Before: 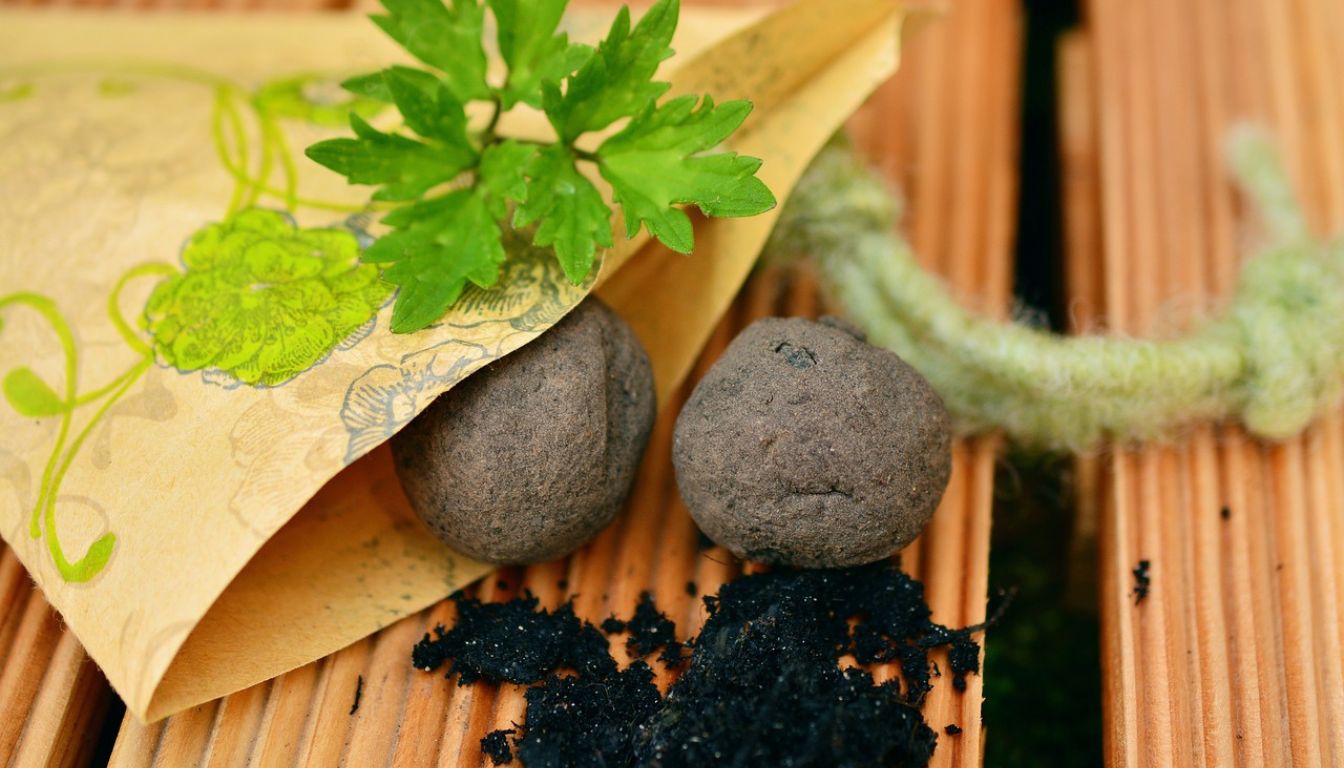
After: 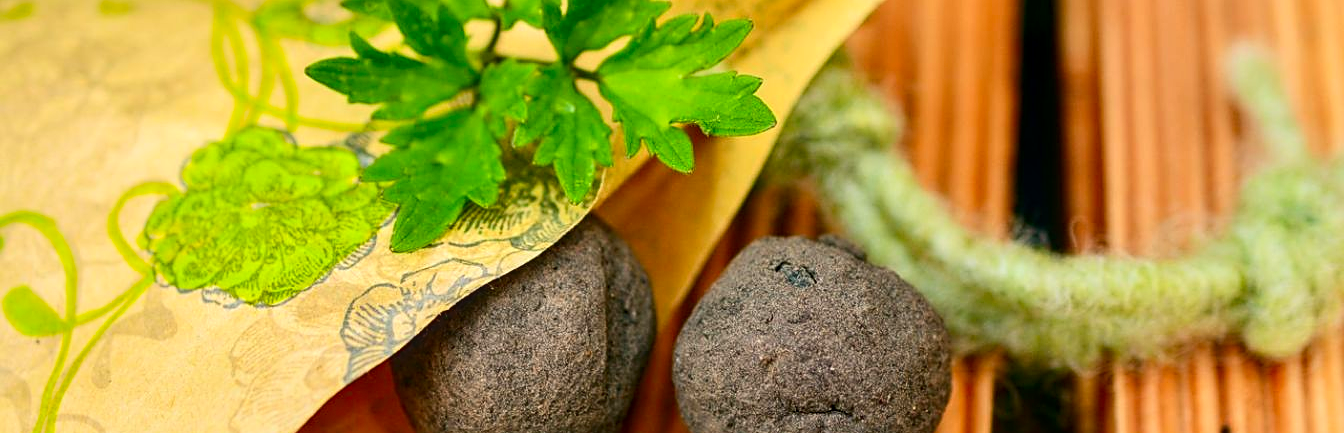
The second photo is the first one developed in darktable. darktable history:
crop and rotate: top 10.583%, bottom 32.959%
sharpen: on, module defaults
contrast brightness saturation: contrast 0.161, saturation 0.313
local contrast: on, module defaults
